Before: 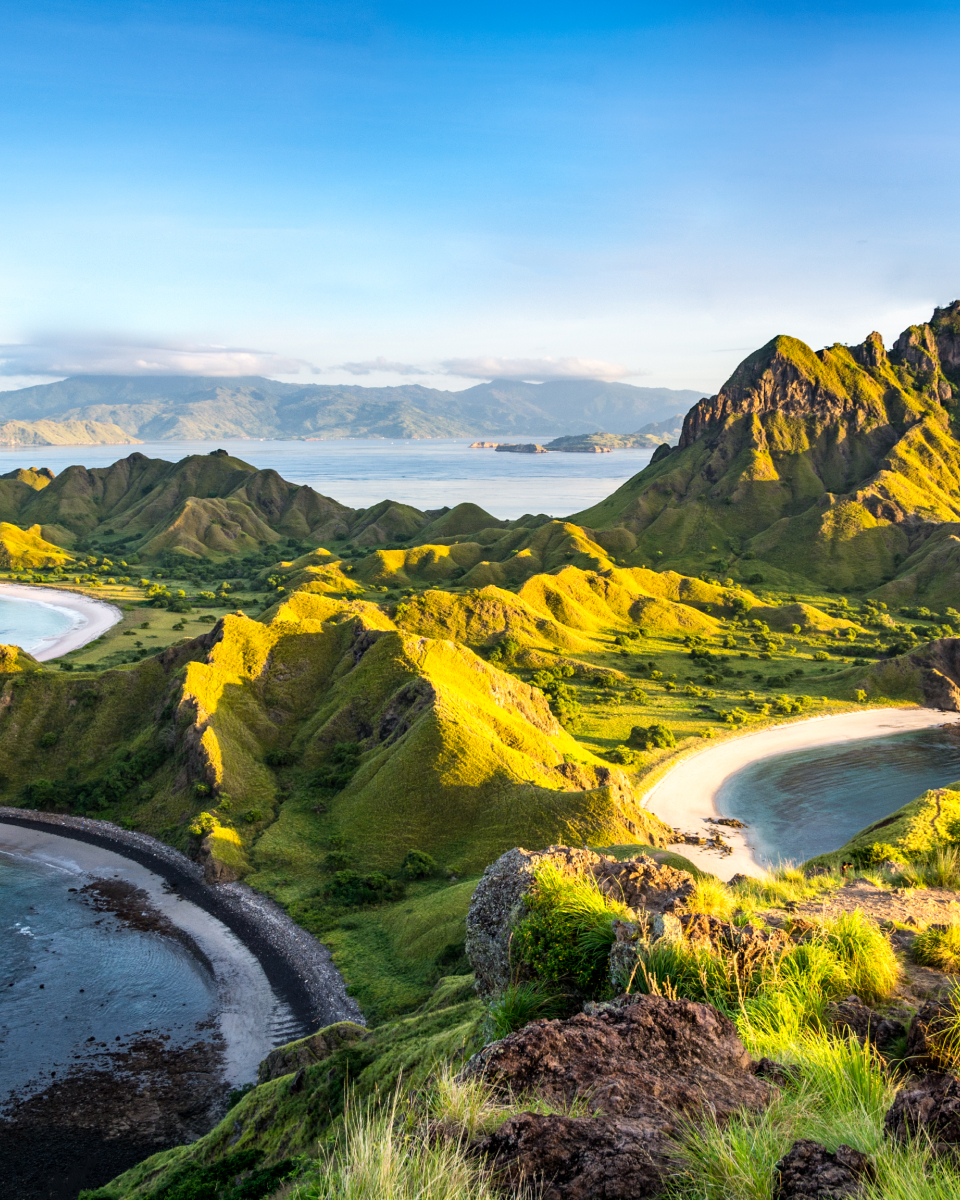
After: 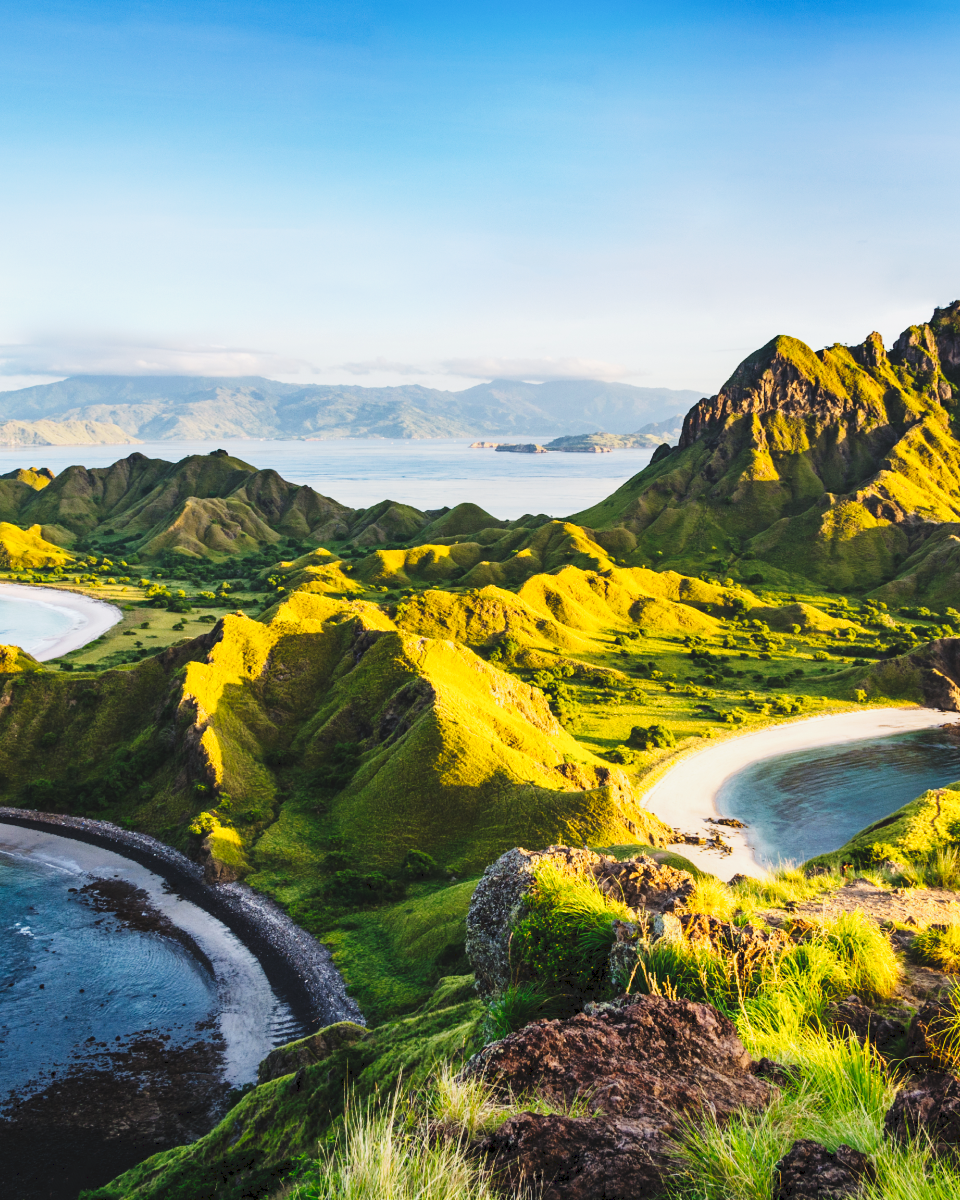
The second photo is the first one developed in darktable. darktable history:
exposure: exposure -0.177 EV, compensate highlight preservation false
tone curve: curves: ch0 [(0, 0) (0.003, 0.077) (0.011, 0.079) (0.025, 0.085) (0.044, 0.095) (0.069, 0.109) (0.1, 0.124) (0.136, 0.142) (0.177, 0.169) (0.224, 0.207) (0.277, 0.267) (0.335, 0.347) (0.399, 0.442) (0.468, 0.54) (0.543, 0.635) (0.623, 0.726) (0.709, 0.813) (0.801, 0.882) (0.898, 0.934) (1, 1)], preserve colors none
